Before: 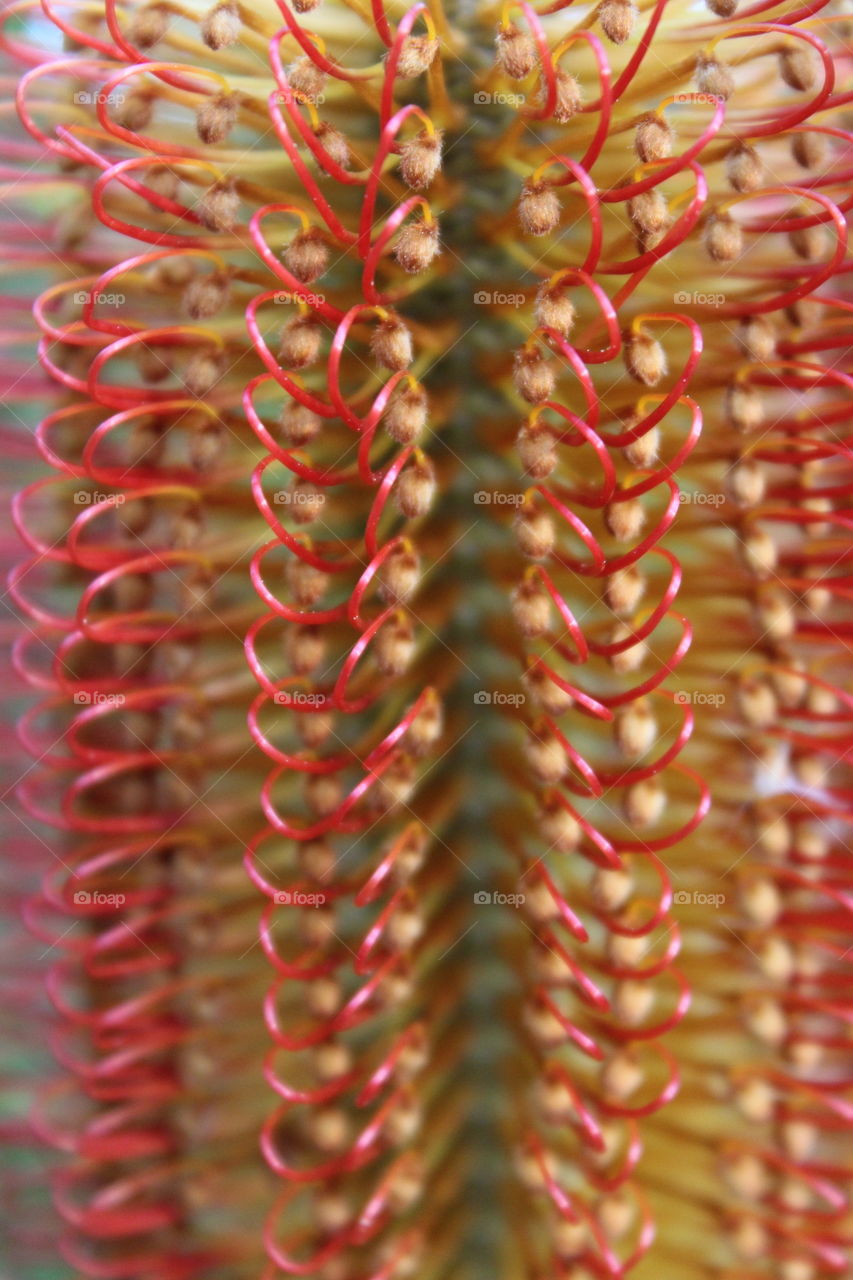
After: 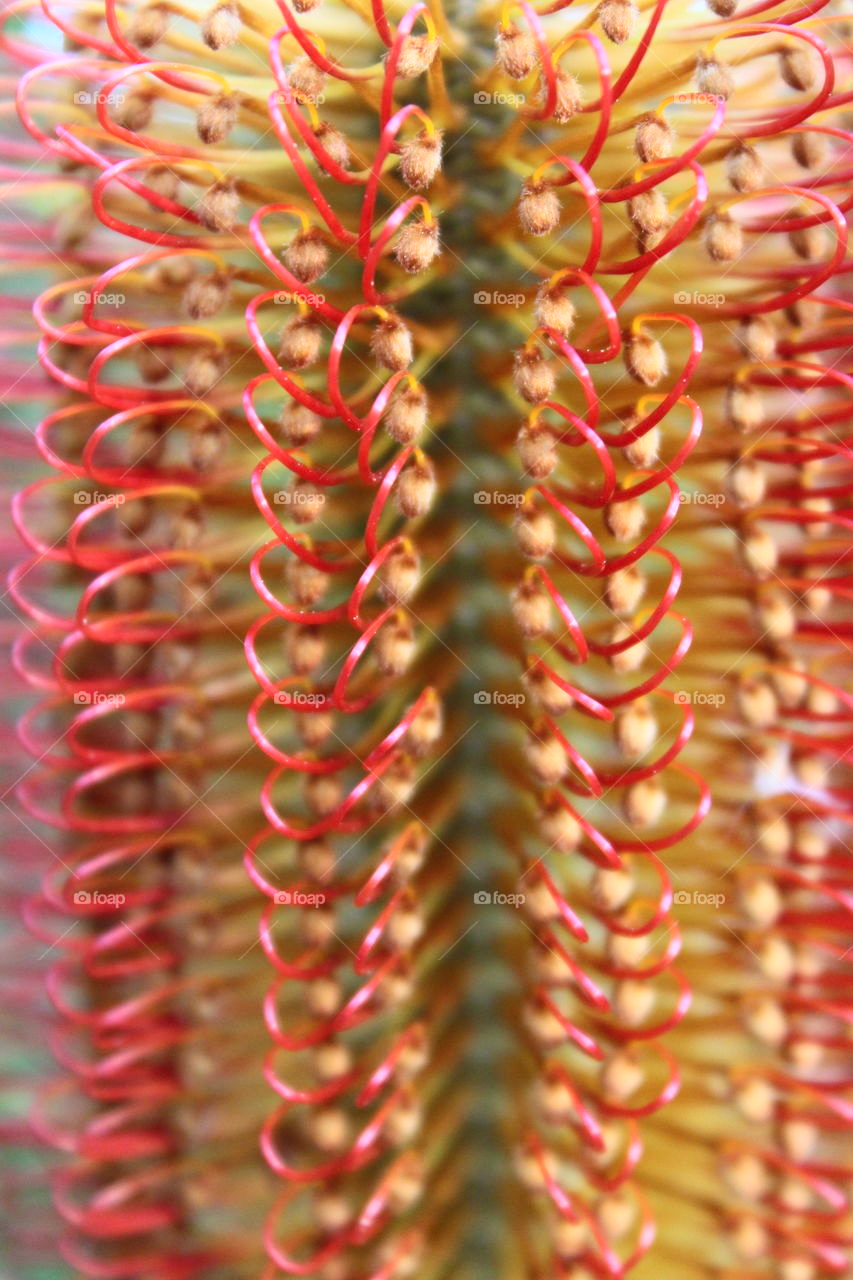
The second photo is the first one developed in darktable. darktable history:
contrast brightness saturation: contrast 0.204, brightness 0.15, saturation 0.138
